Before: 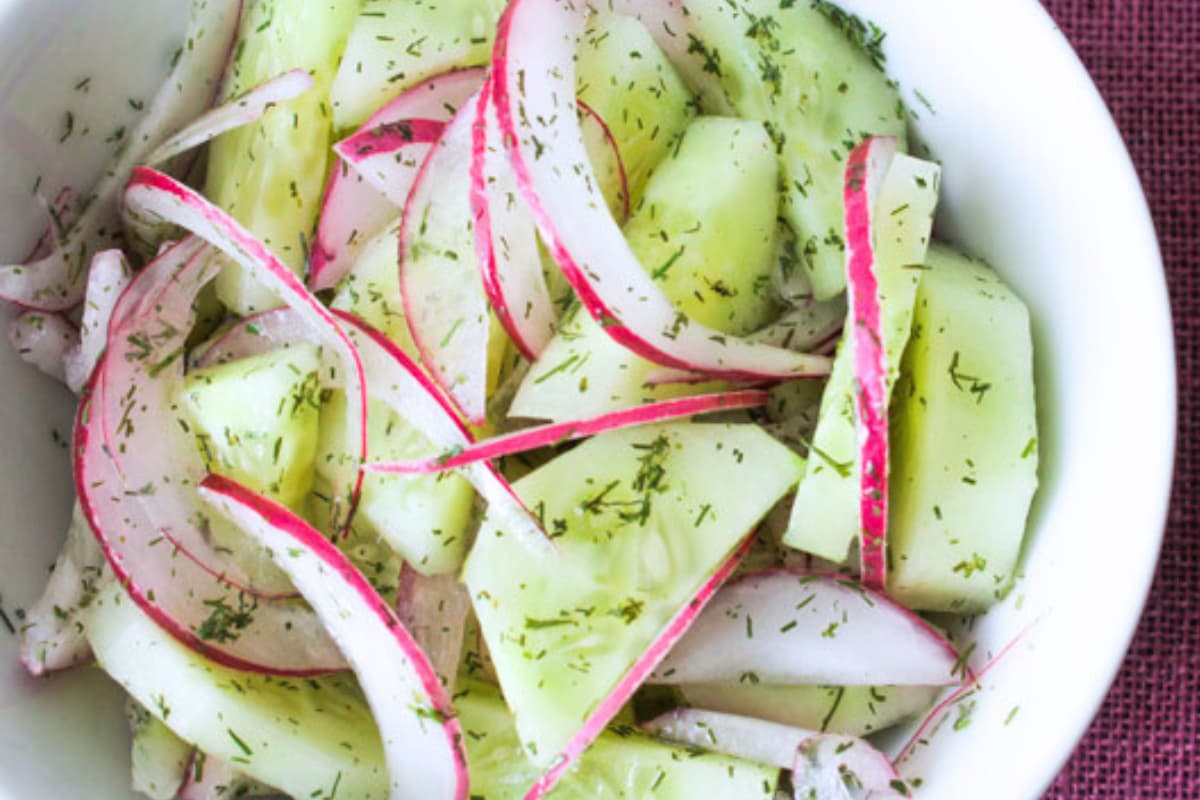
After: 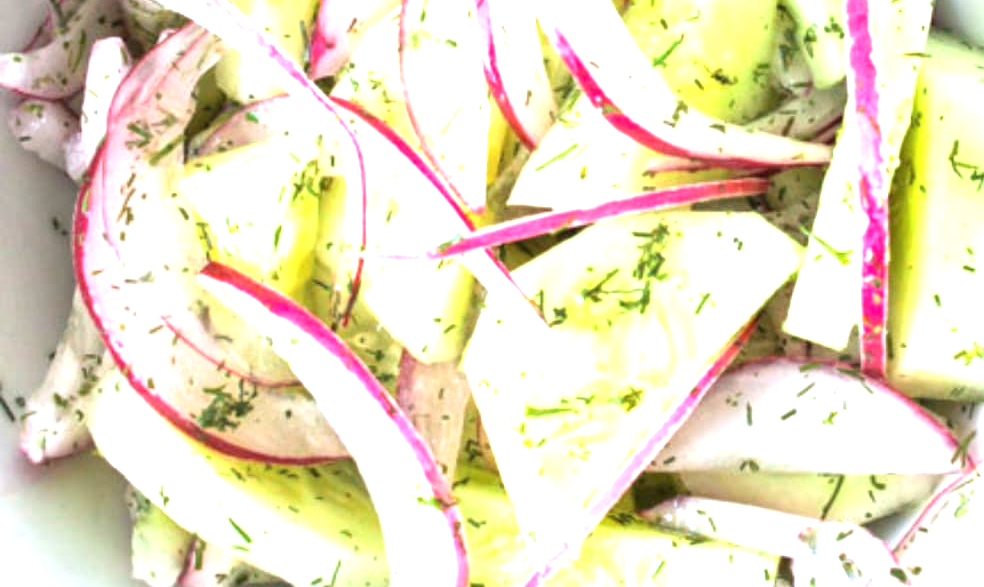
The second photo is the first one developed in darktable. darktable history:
exposure: exposure 1.25 EV, compensate exposure bias true, compensate highlight preservation false
crop: top 26.531%, right 17.959%
